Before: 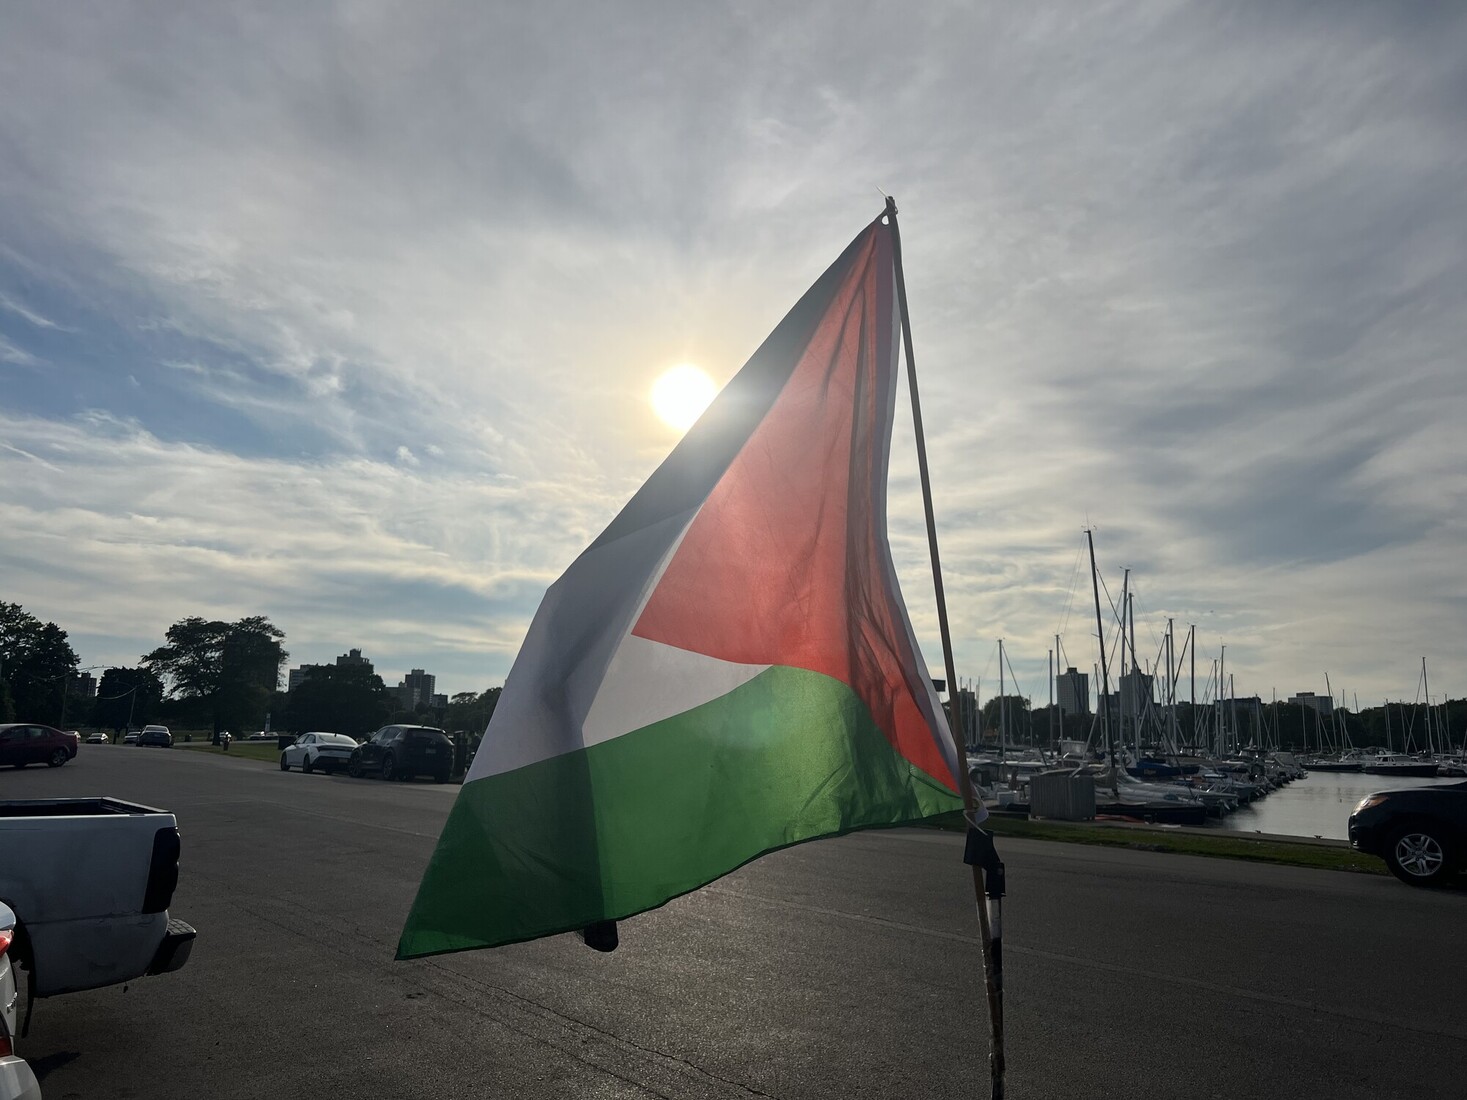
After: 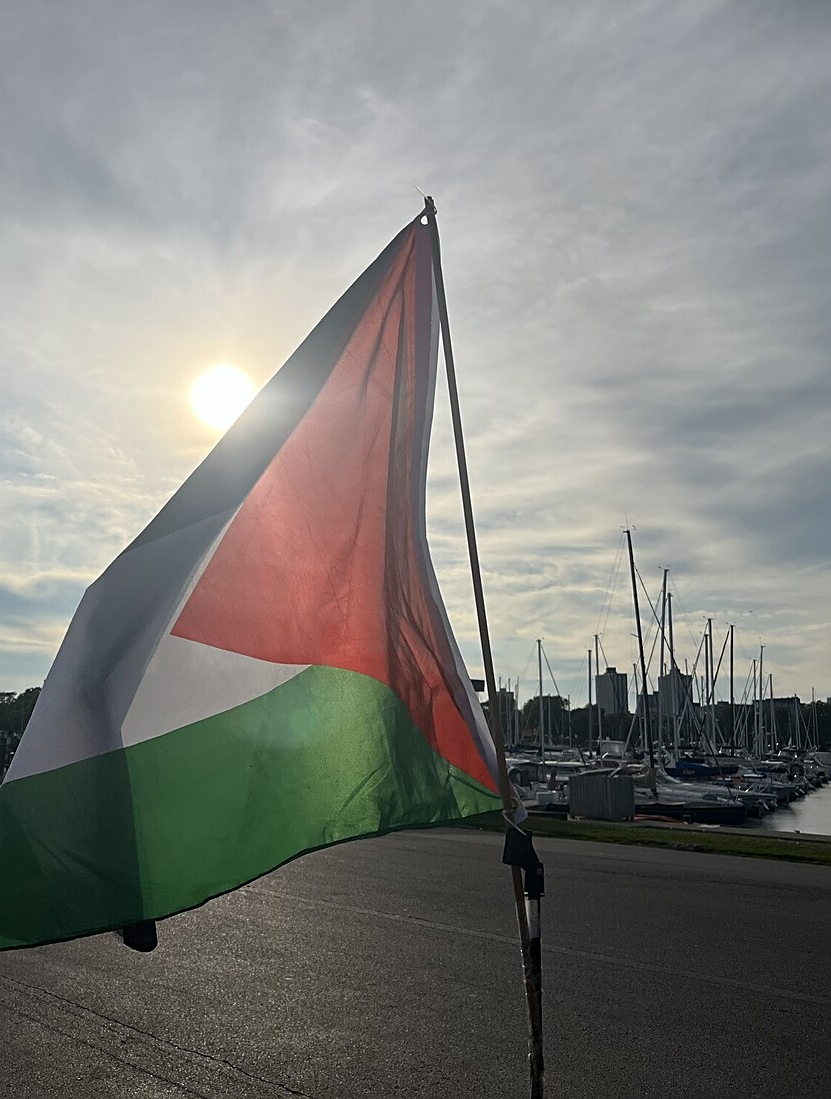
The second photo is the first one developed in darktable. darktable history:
sharpen: on, module defaults
base curve: exposure shift 0, preserve colors none
crop: left 31.458%, top 0%, right 11.876%
